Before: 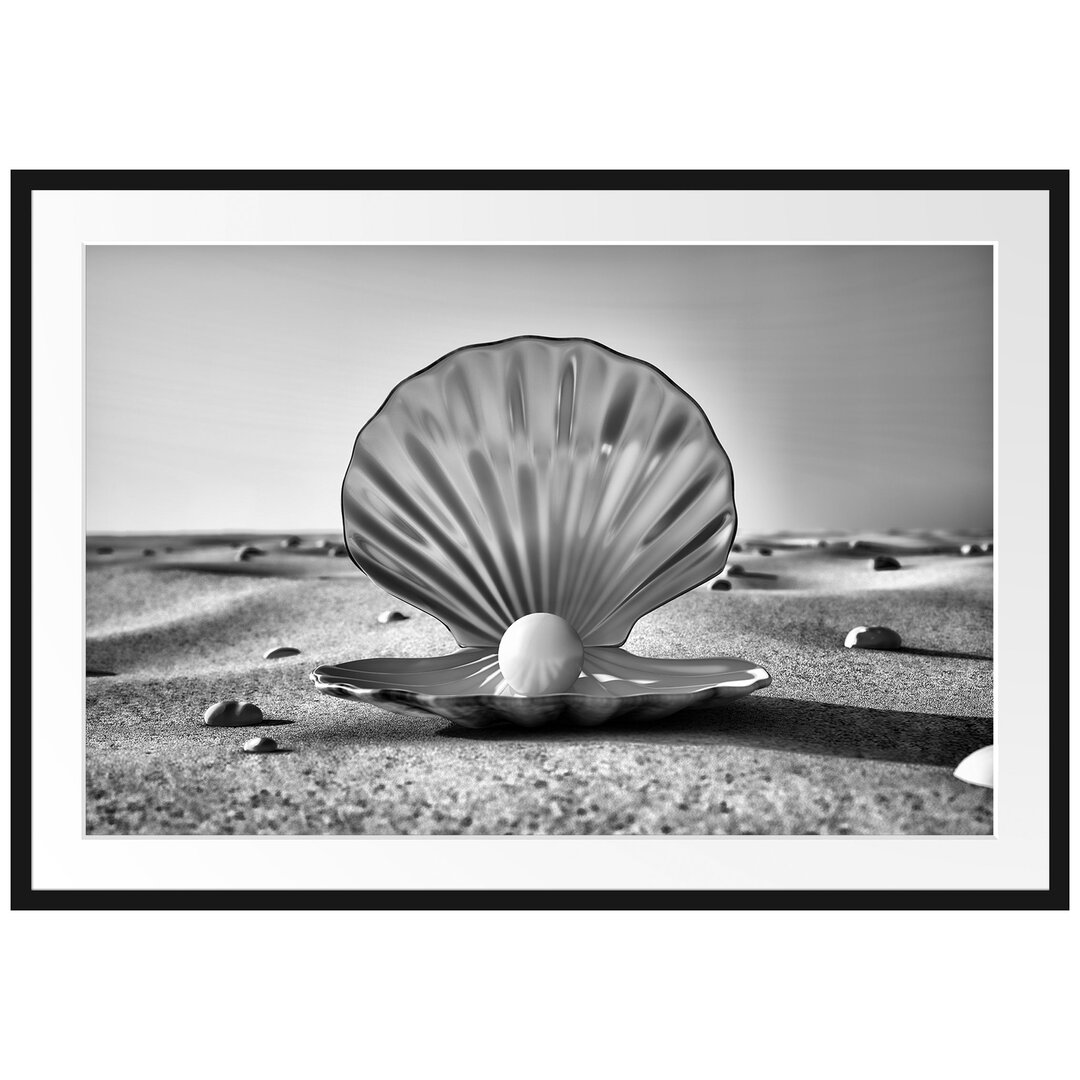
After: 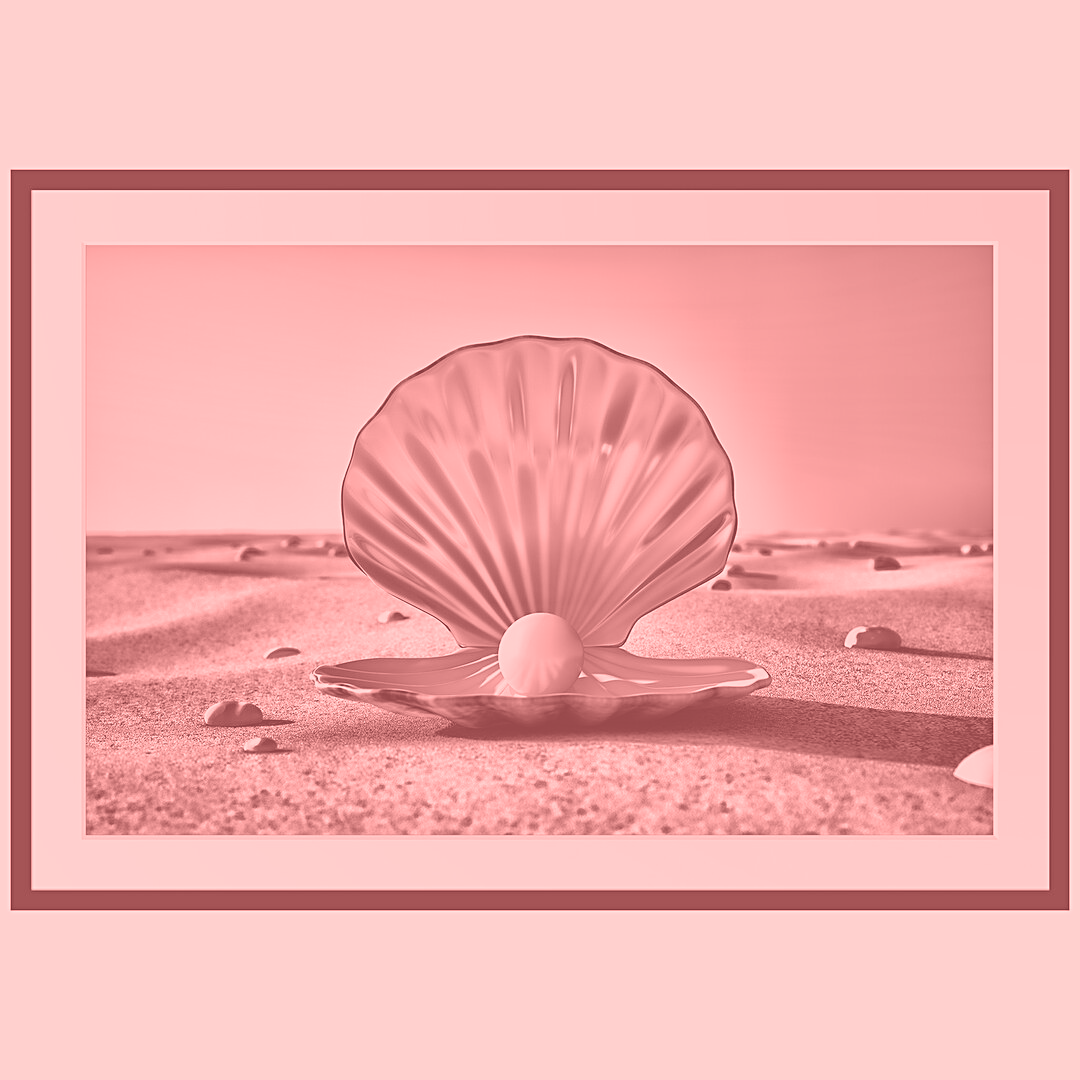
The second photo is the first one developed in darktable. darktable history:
colorize: saturation 51%, source mix 50.67%, lightness 50.67%
sharpen: on, module defaults
